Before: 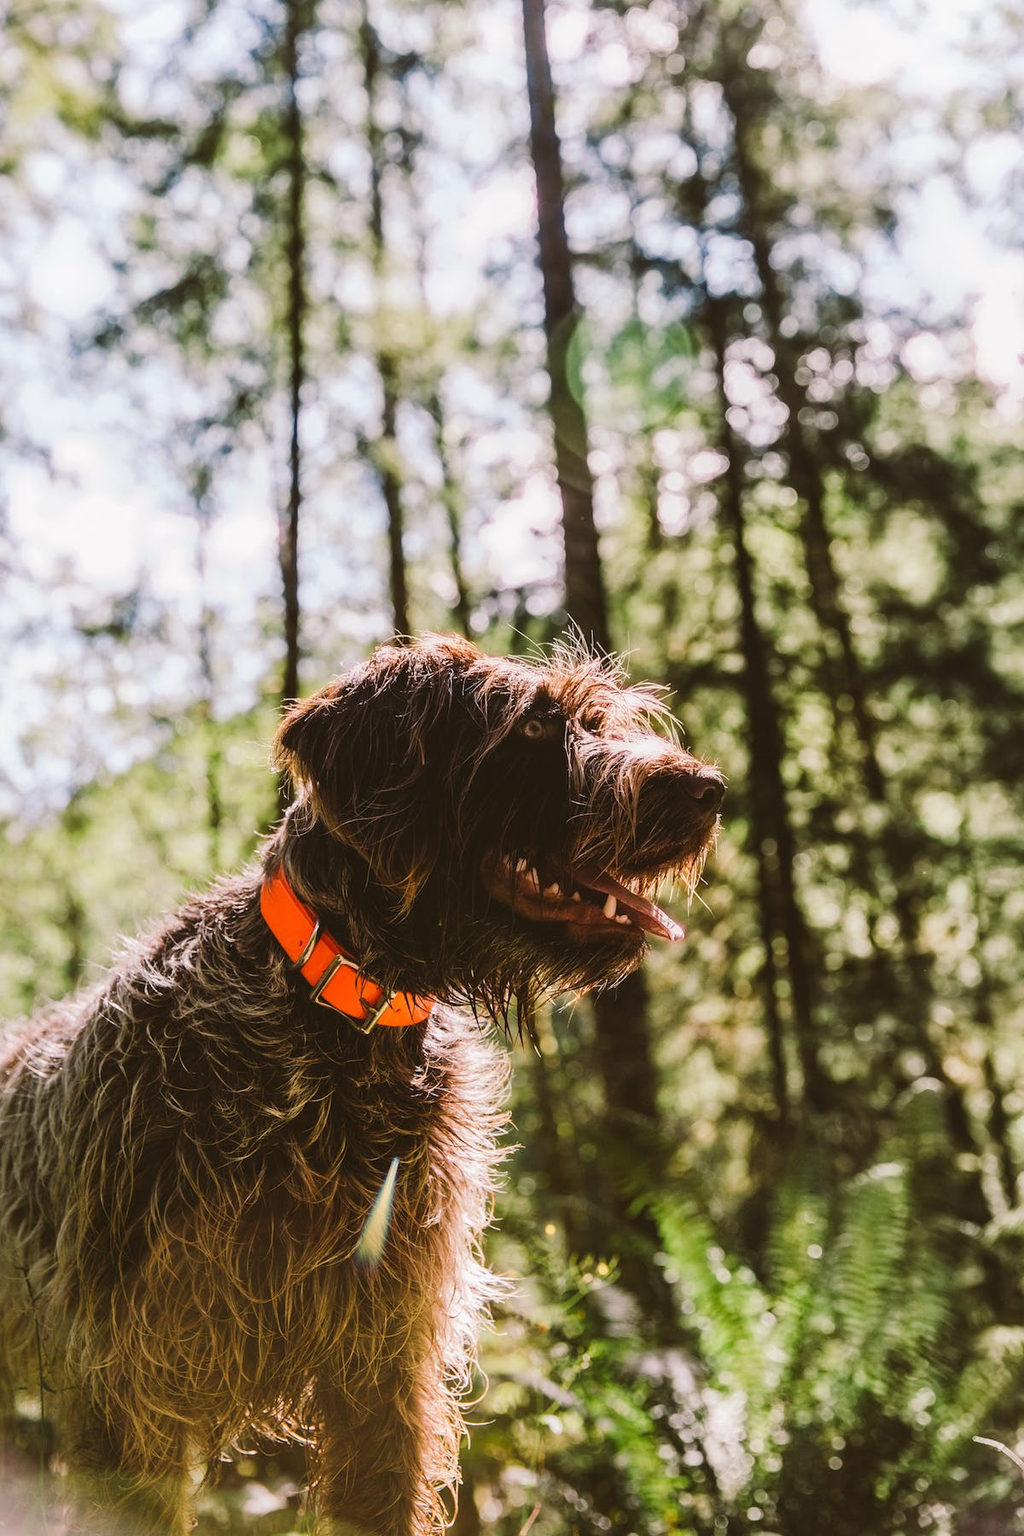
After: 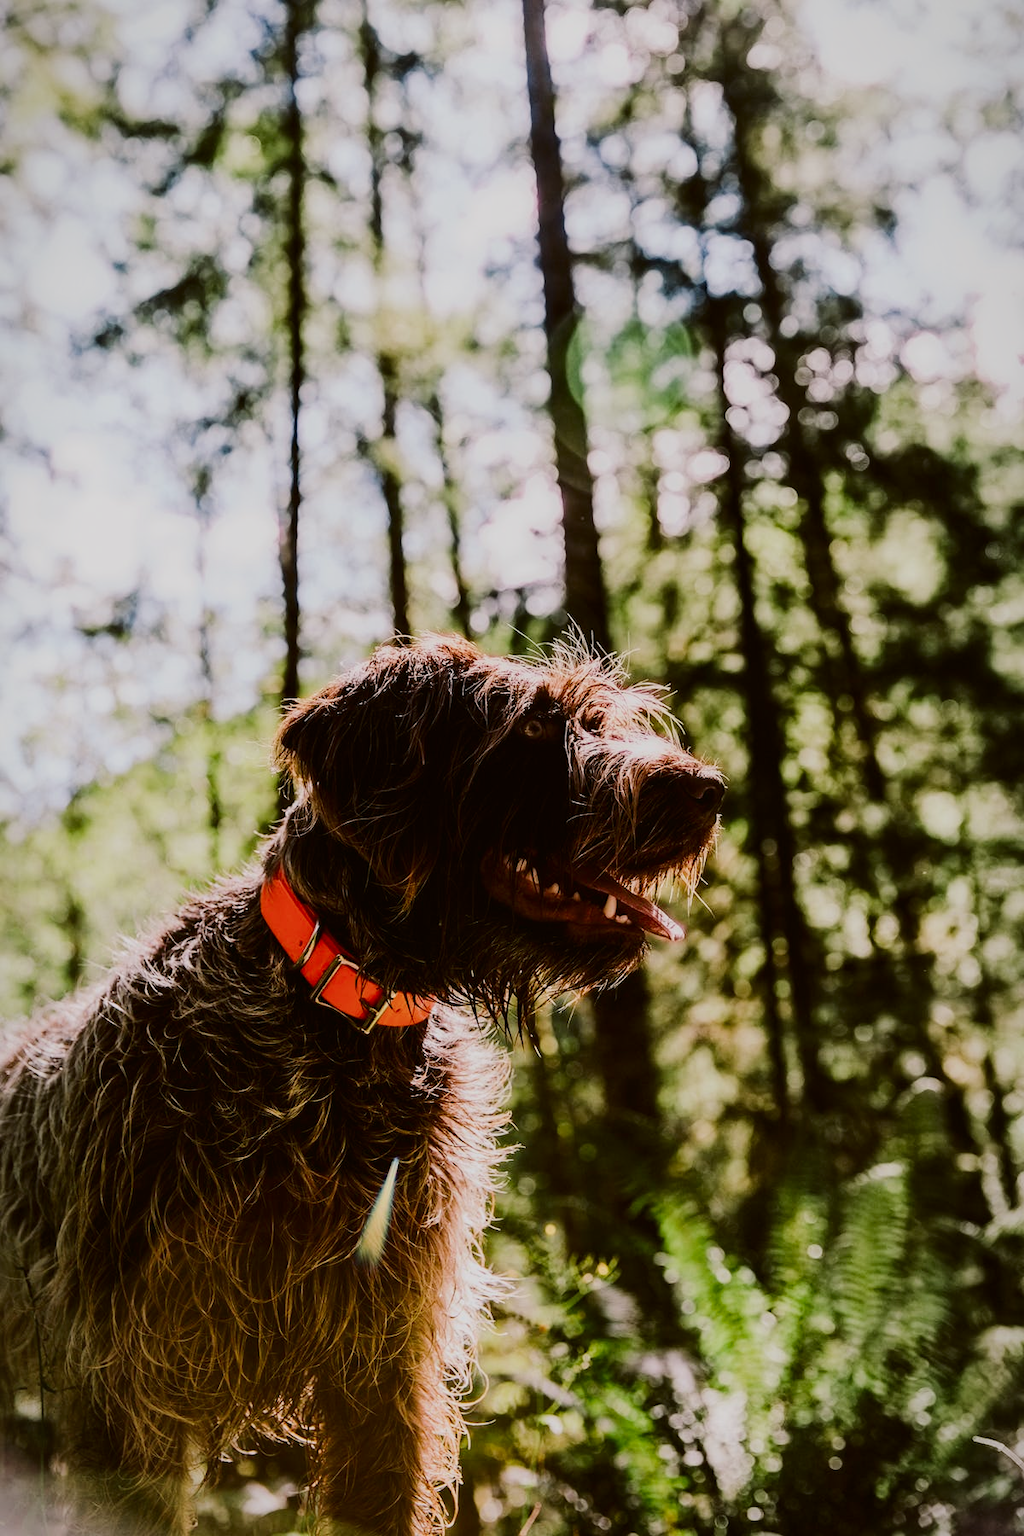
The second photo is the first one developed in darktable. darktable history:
local contrast: mode bilateral grid, contrast 100, coarseness 100, detail 94%, midtone range 0.2
color balance rgb: global vibrance 0.5%
filmic rgb: black relative exposure -7.65 EV, white relative exposure 4.56 EV, hardness 3.61
contrast brightness saturation: contrast 0.2, brightness -0.11, saturation 0.1
vignetting: fall-off start 97%, fall-off radius 100%, width/height ratio 0.609, unbound false
